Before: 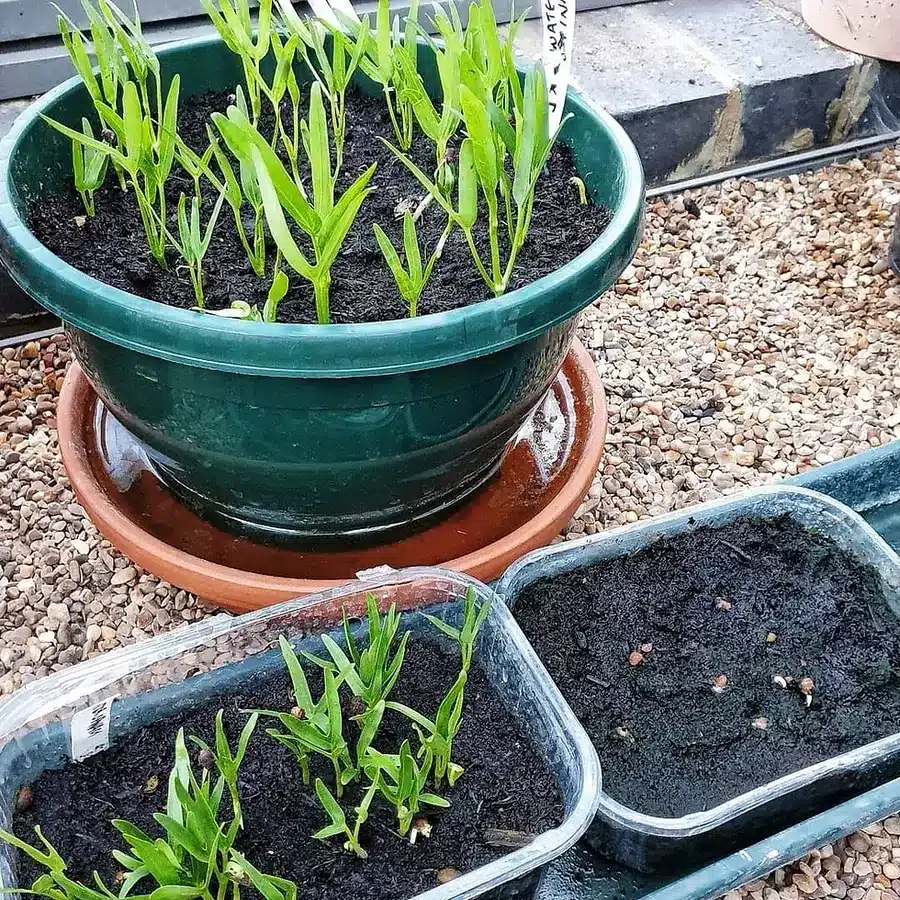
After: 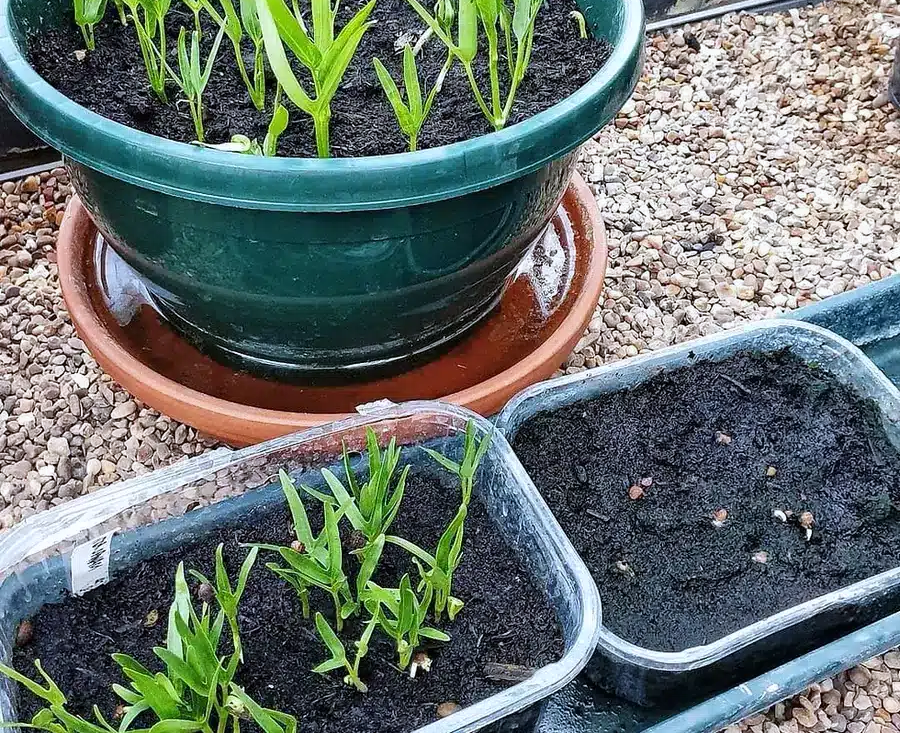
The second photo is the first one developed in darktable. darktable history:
white balance: red 0.98, blue 1.034
crop and rotate: top 18.507%
